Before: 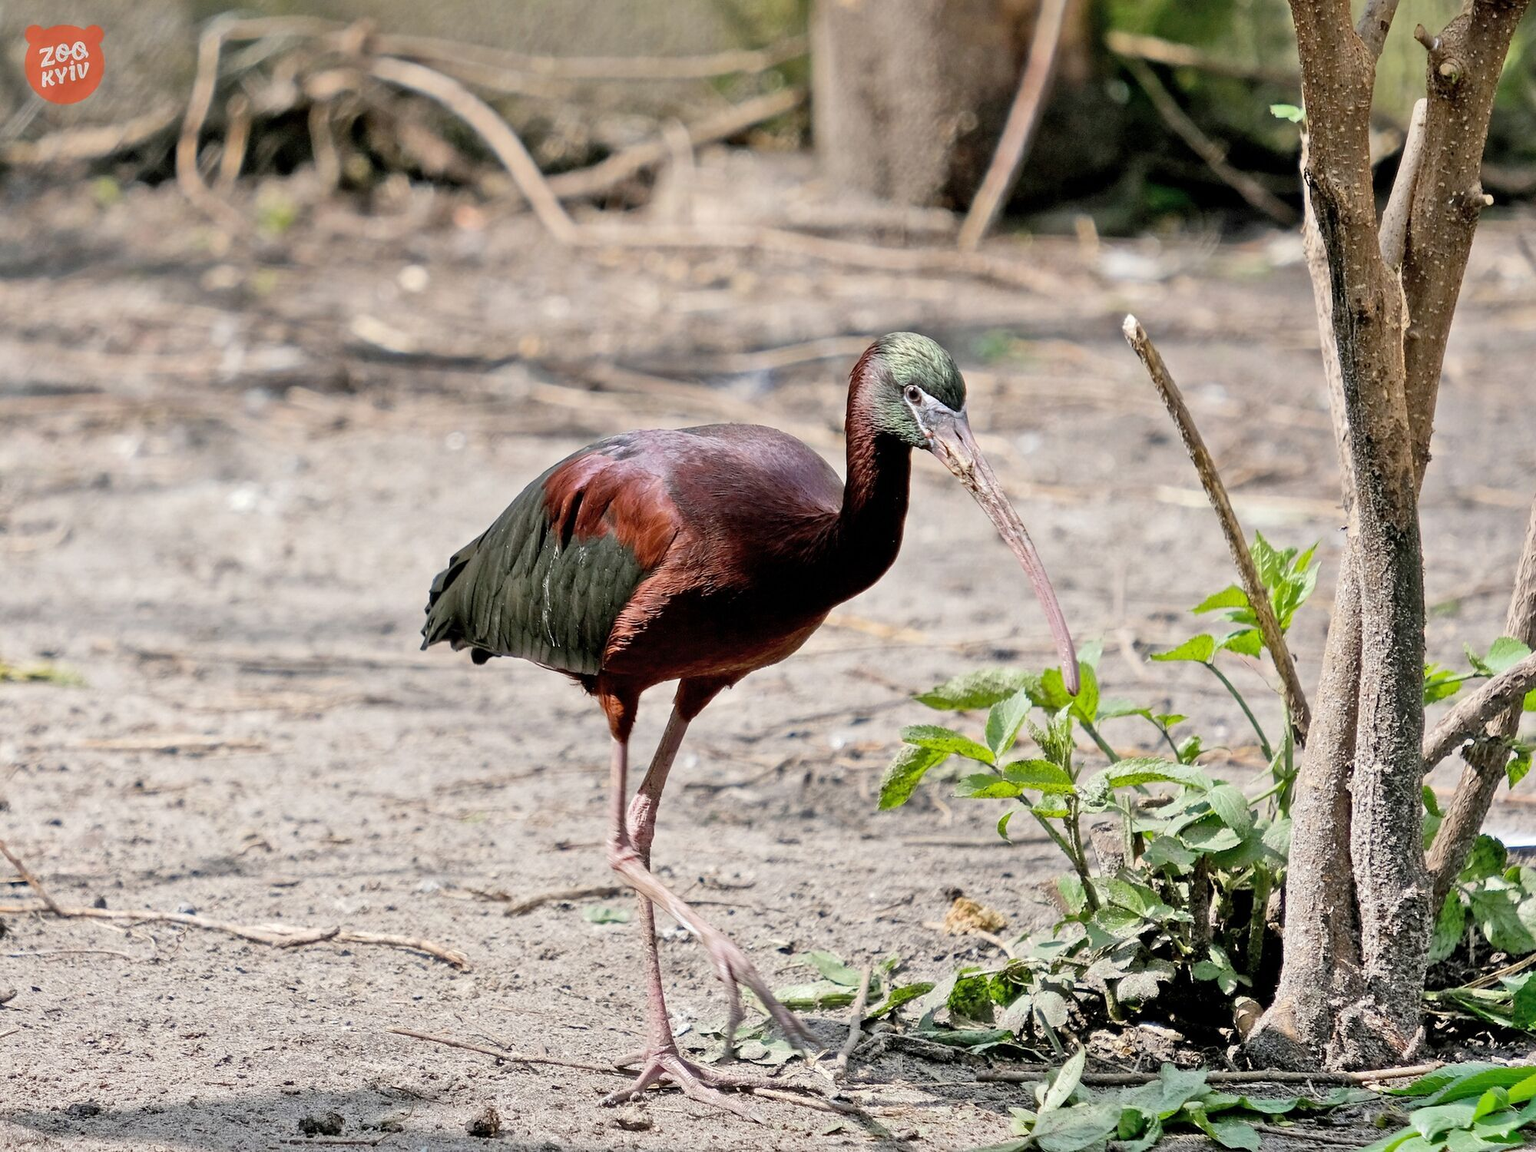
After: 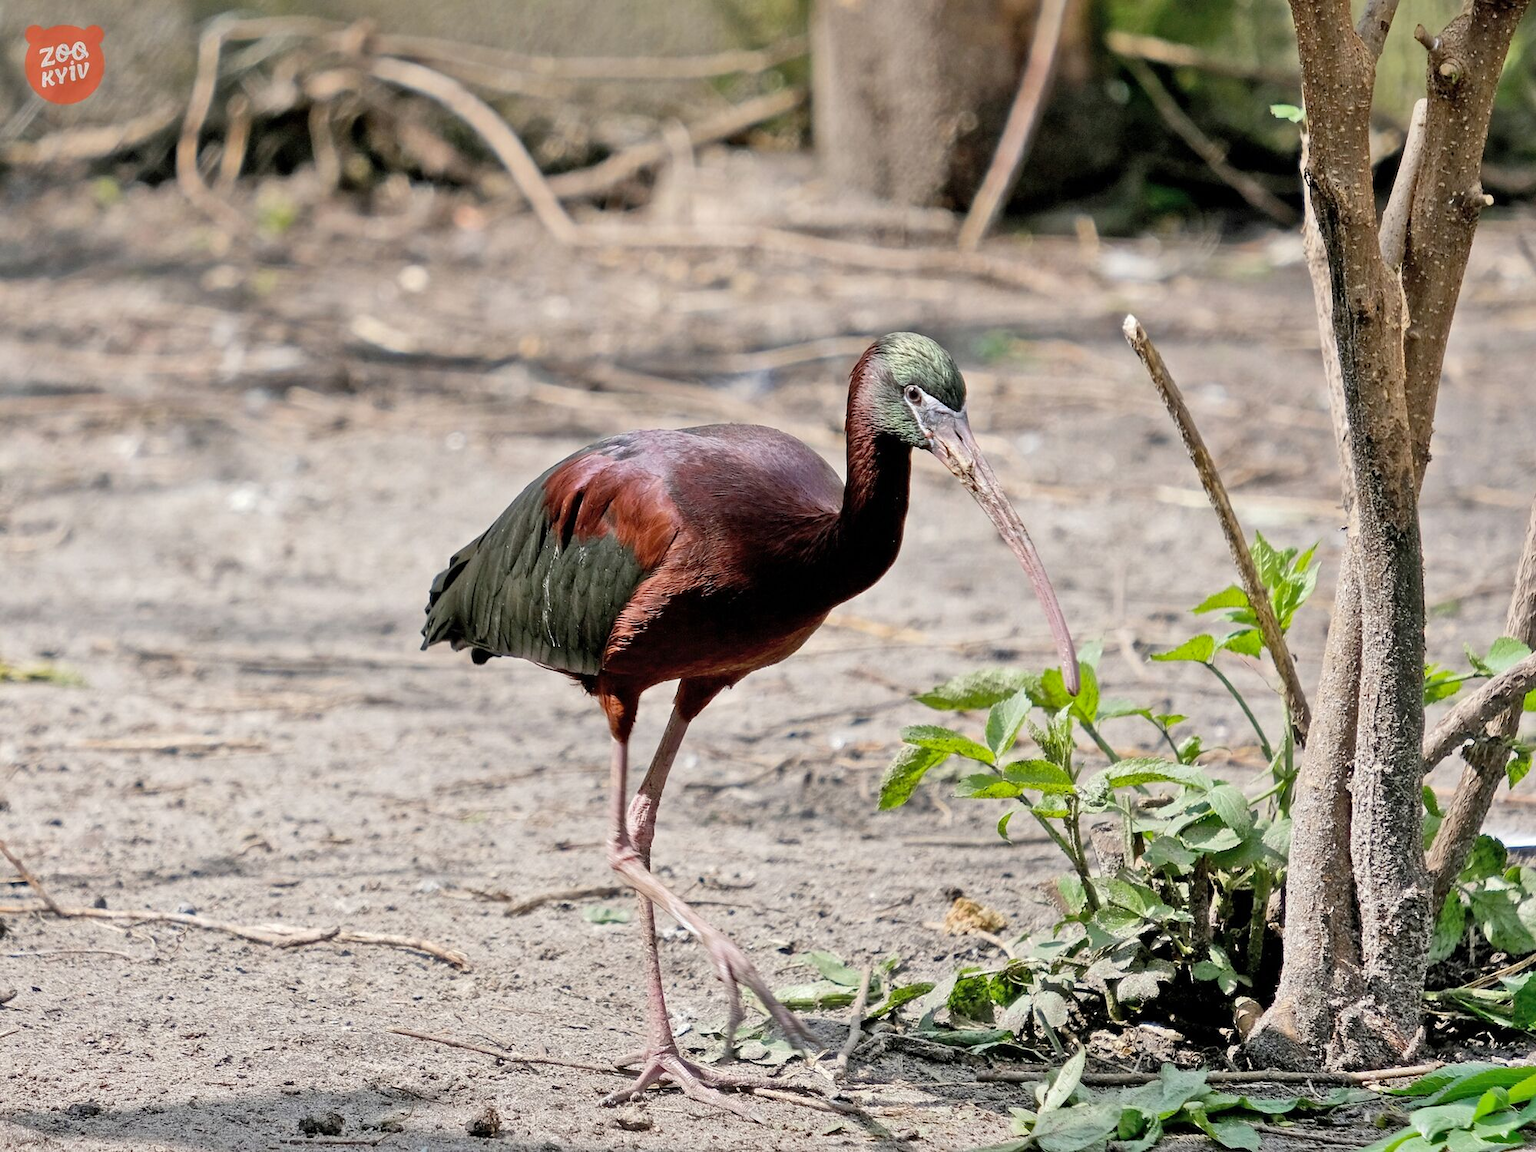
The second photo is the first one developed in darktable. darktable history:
shadows and highlights: radius 127.54, shadows 21.29, highlights -21.56, low approximation 0.01
